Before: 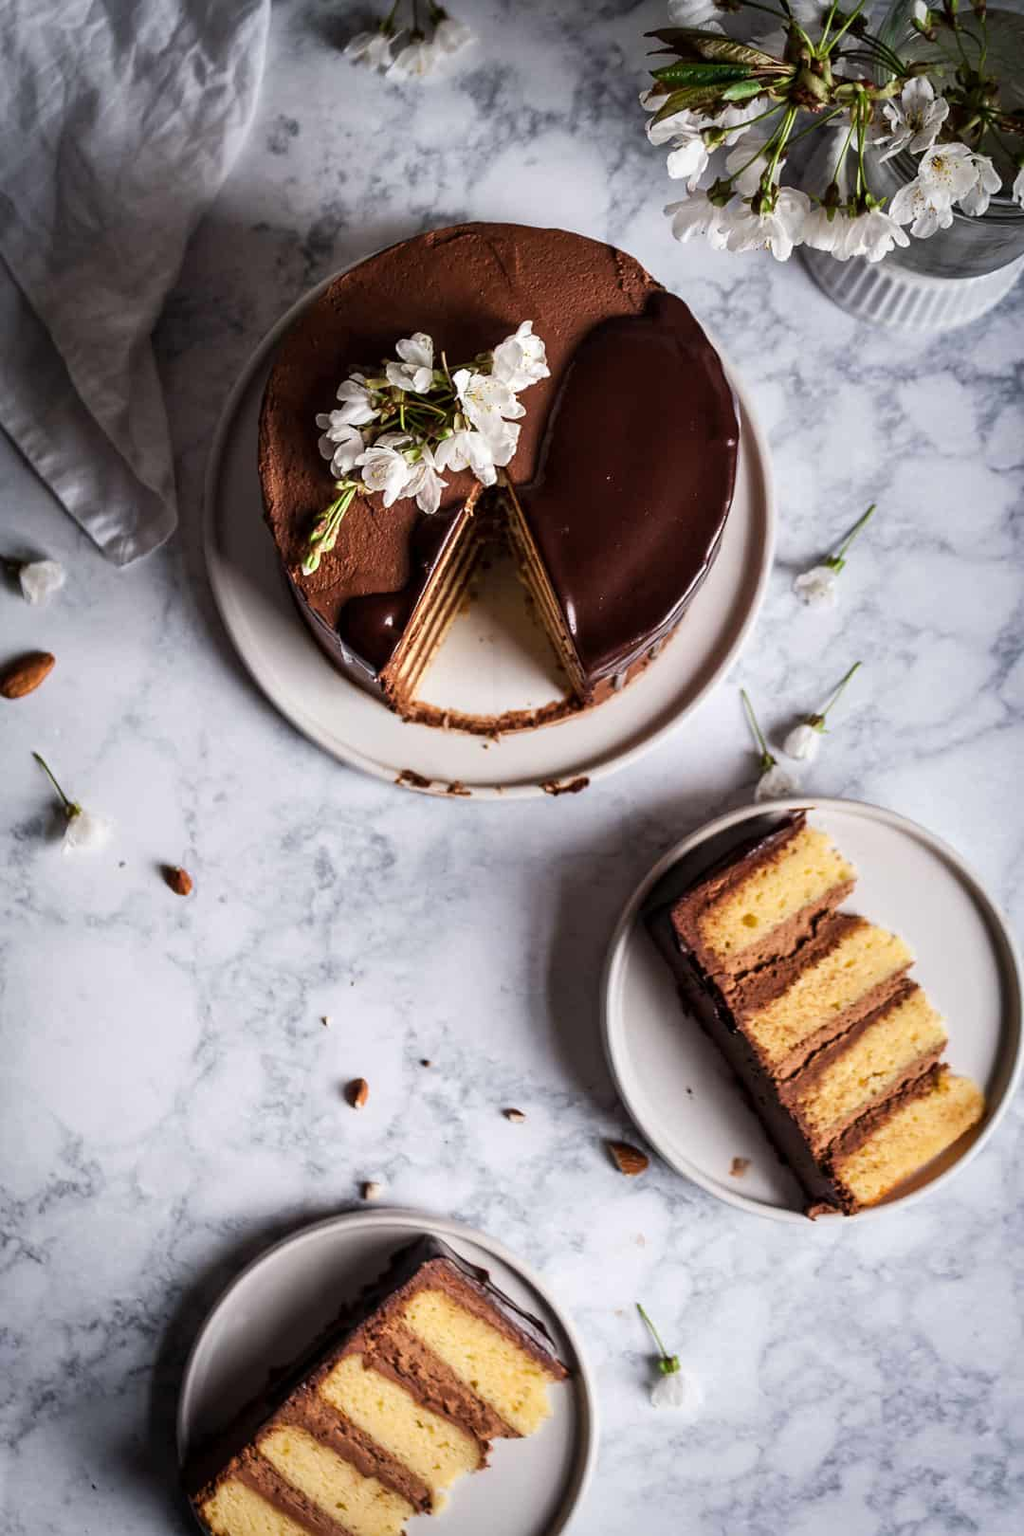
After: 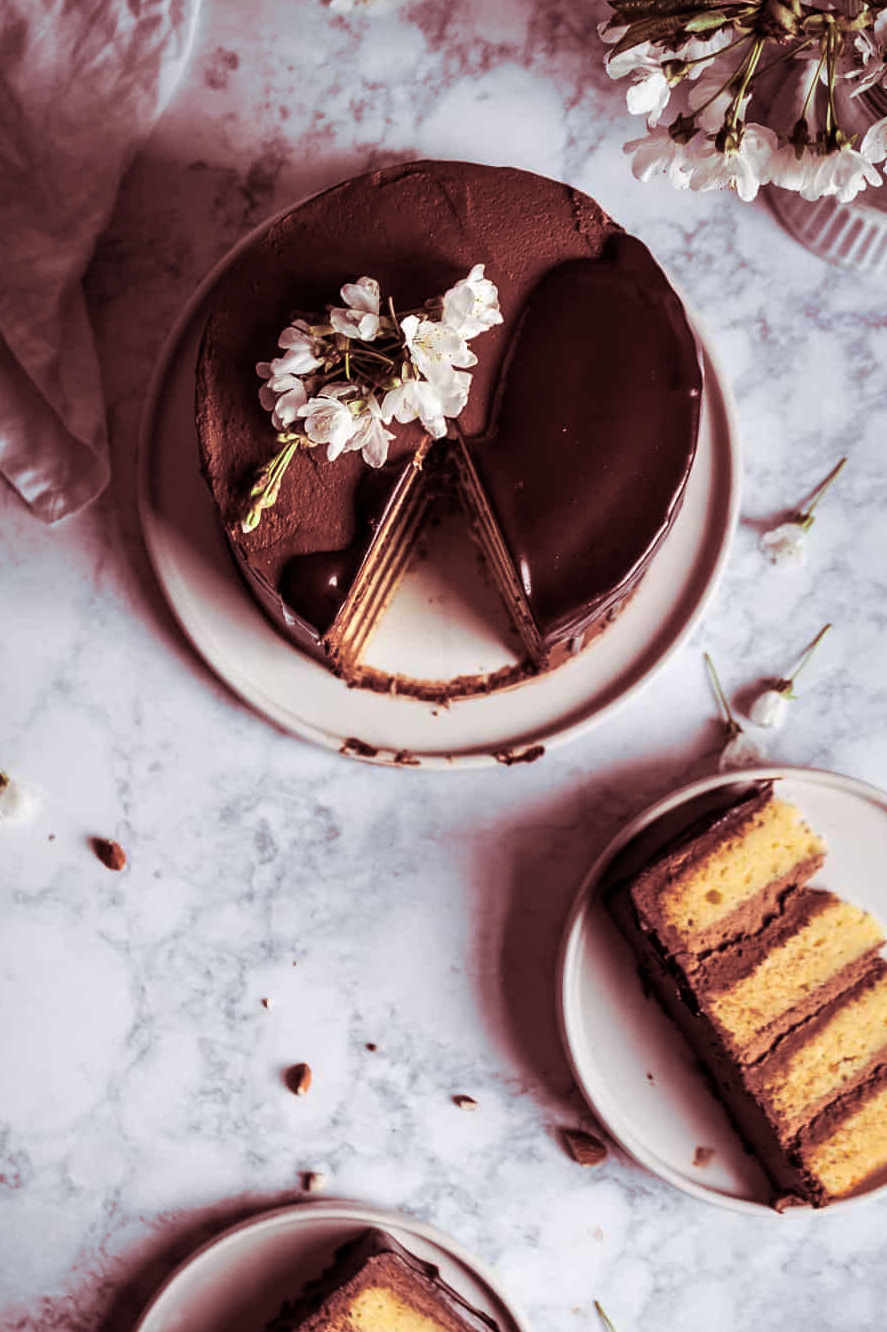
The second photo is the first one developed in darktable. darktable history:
split-toning: highlights › hue 187.2°, highlights › saturation 0.83, balance -68.05, compress 56.43%
crop and rotate: left 7.196%, top 4.574%, right 10.605%, bottom 13.178%
